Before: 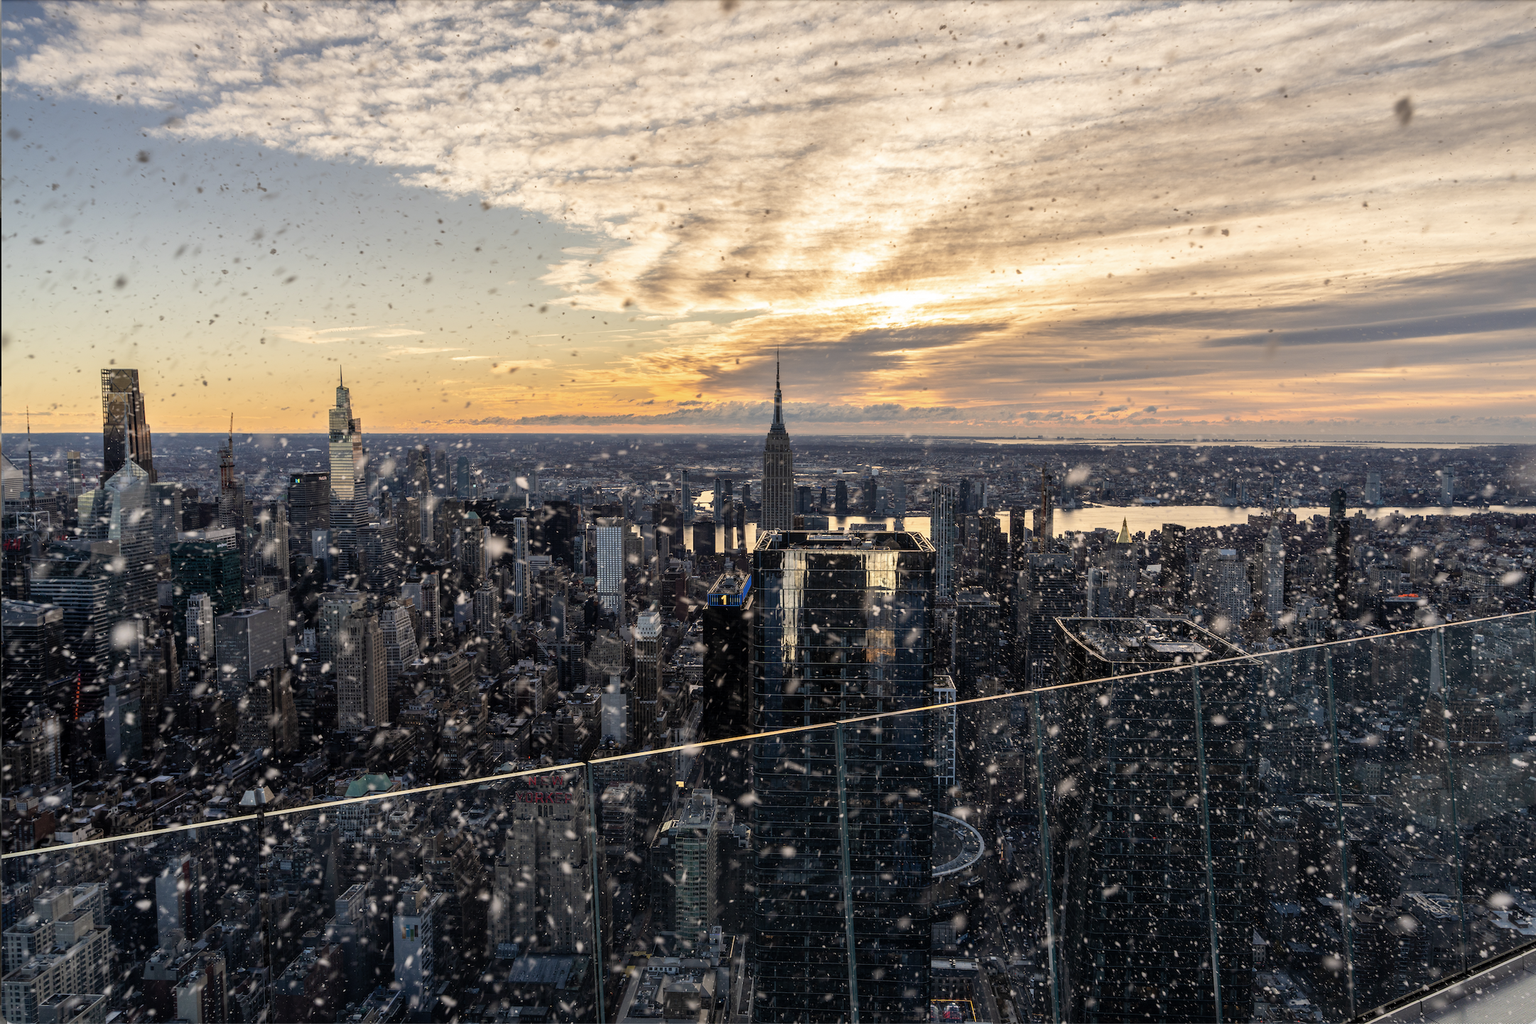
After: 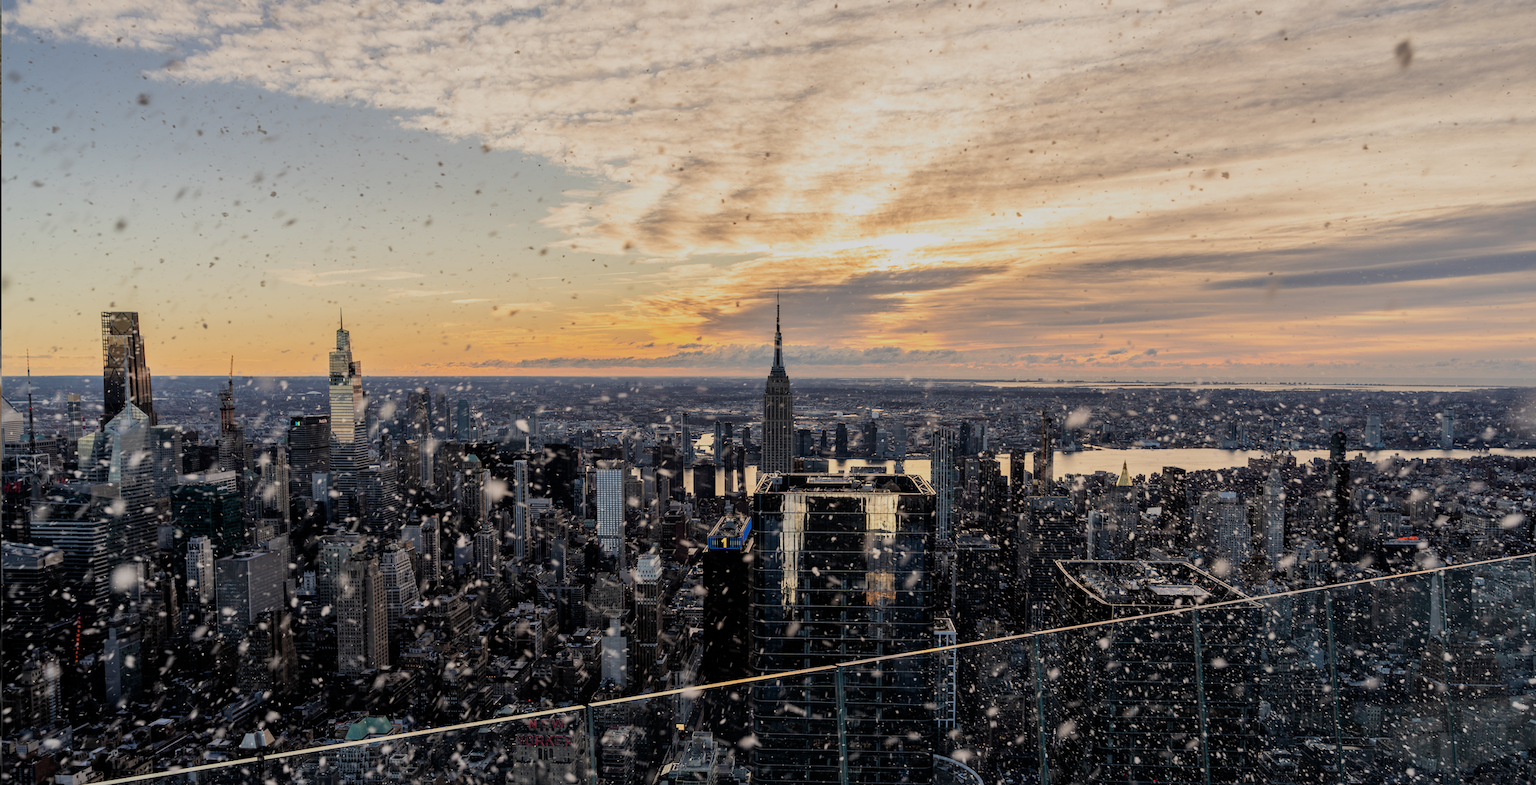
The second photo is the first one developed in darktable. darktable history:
crop: top 5.667%, bottom 17.637%
filmic rgb: black relative exposure -7.65 EV, white relative exposure 4.56 EV, hardness 3.61
